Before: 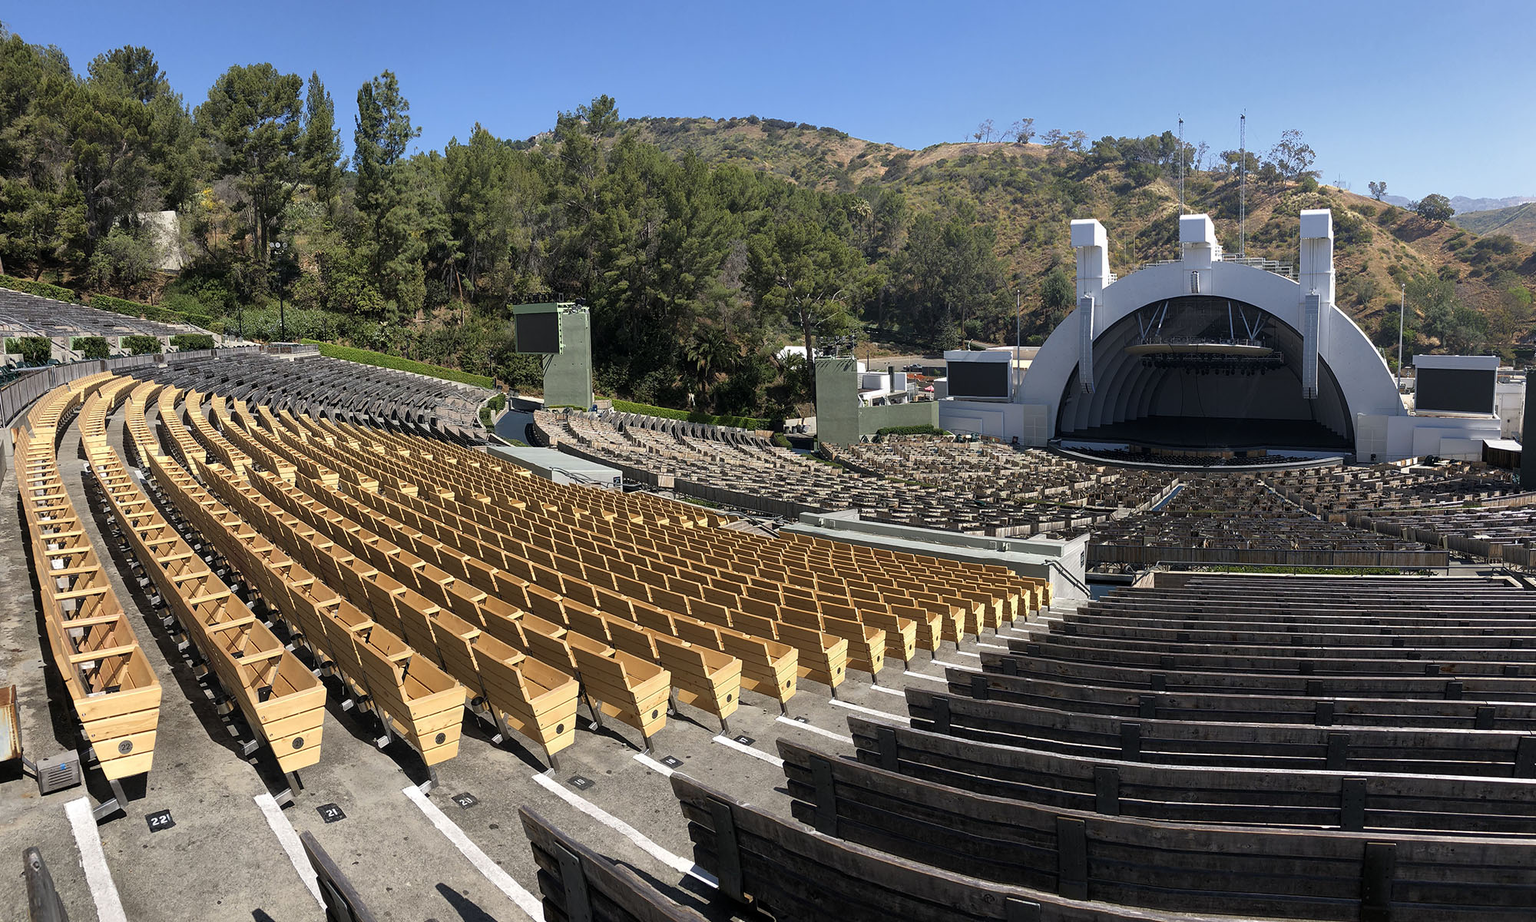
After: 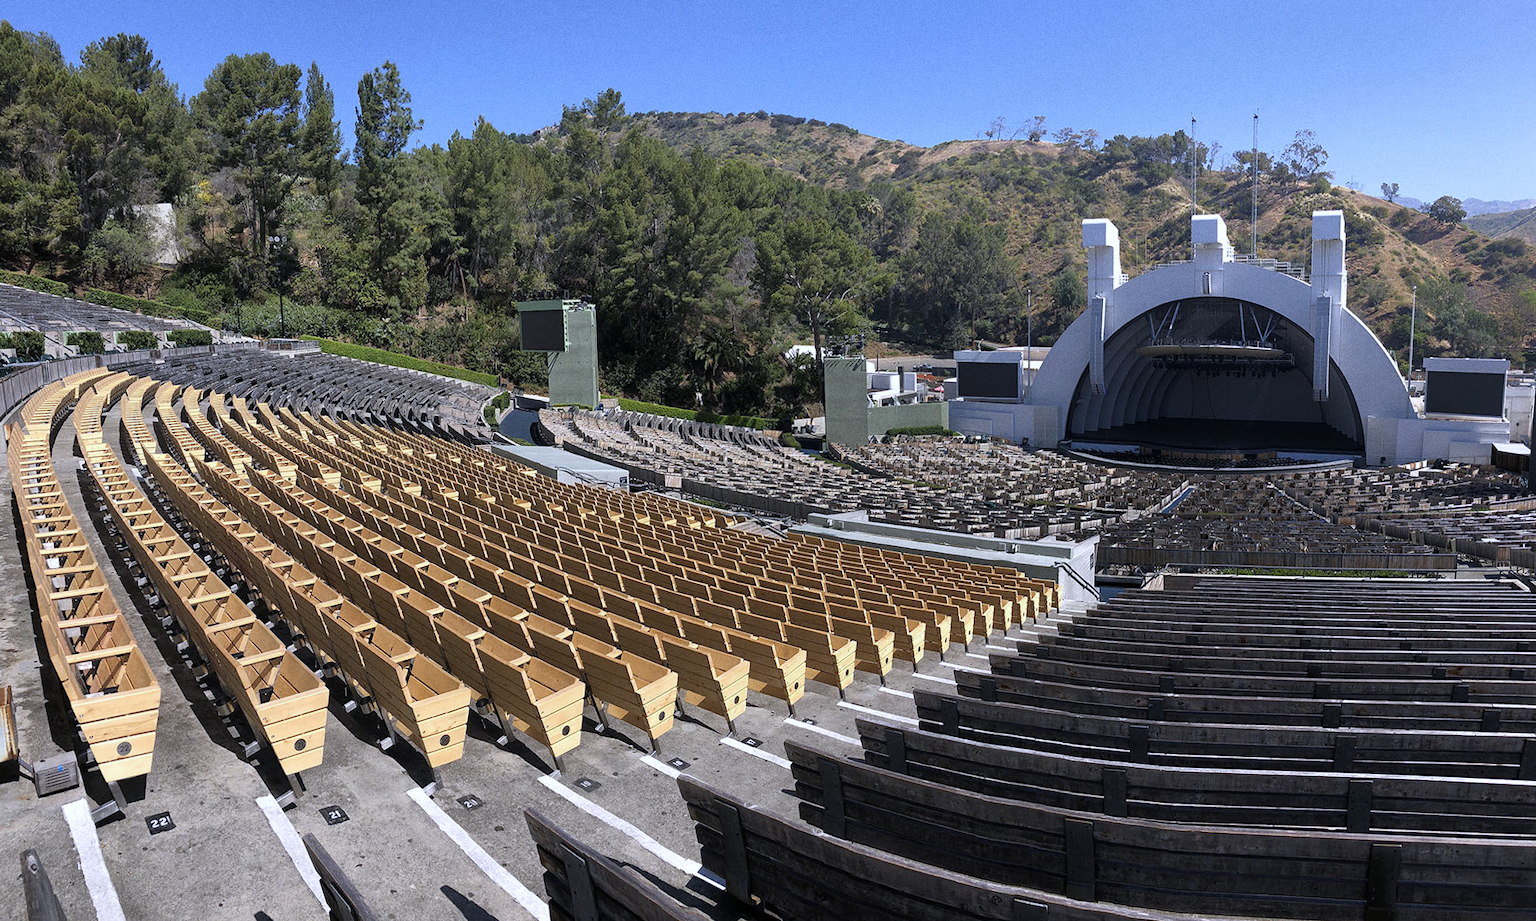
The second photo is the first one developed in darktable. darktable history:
rotate and perspective: rotation 0.174°, lens shift (vertical) 0.013, lens shift (horizontal) 0.019, shear 0.001, automatic cropping original format, crop left 0.007, crop right 0.991, crop top 0.016, crop bottom 0.997
grain: coarseness 0.47 ISO
white balance: red 0.967, blue 1.119, emerald 0.756
tone equalizer: on, module defaults
